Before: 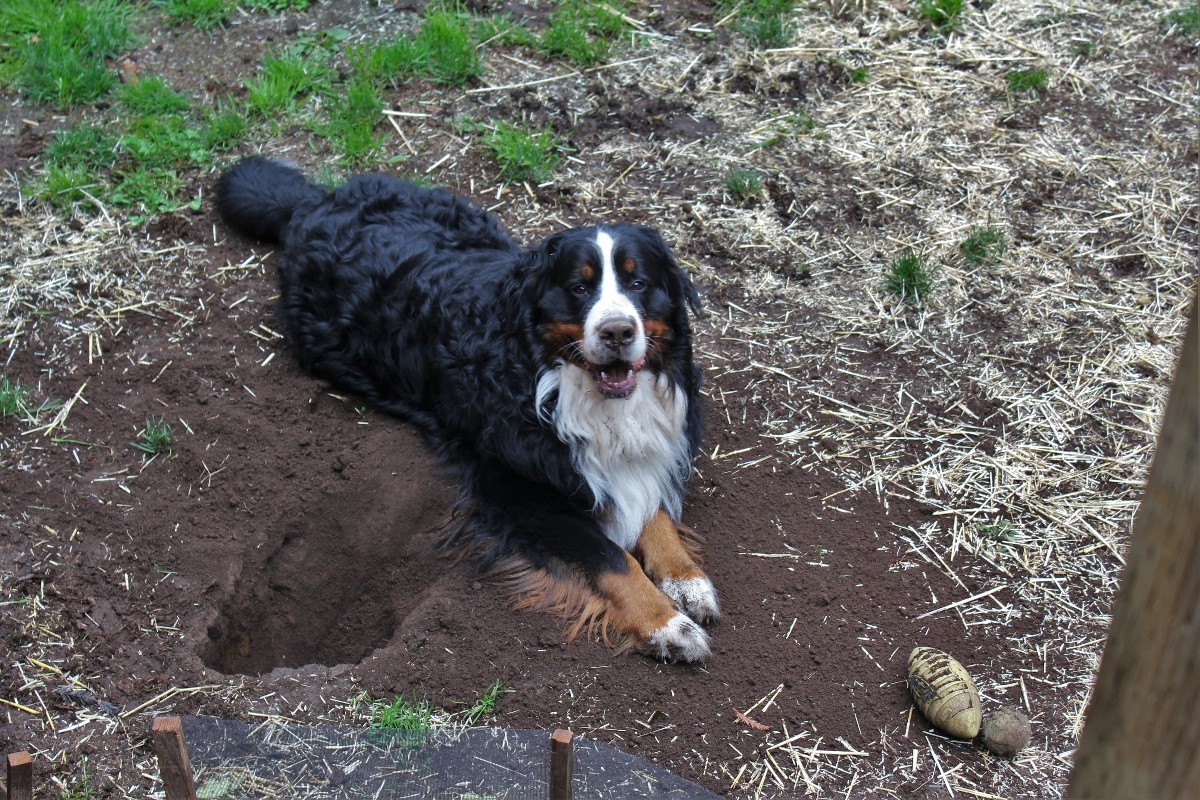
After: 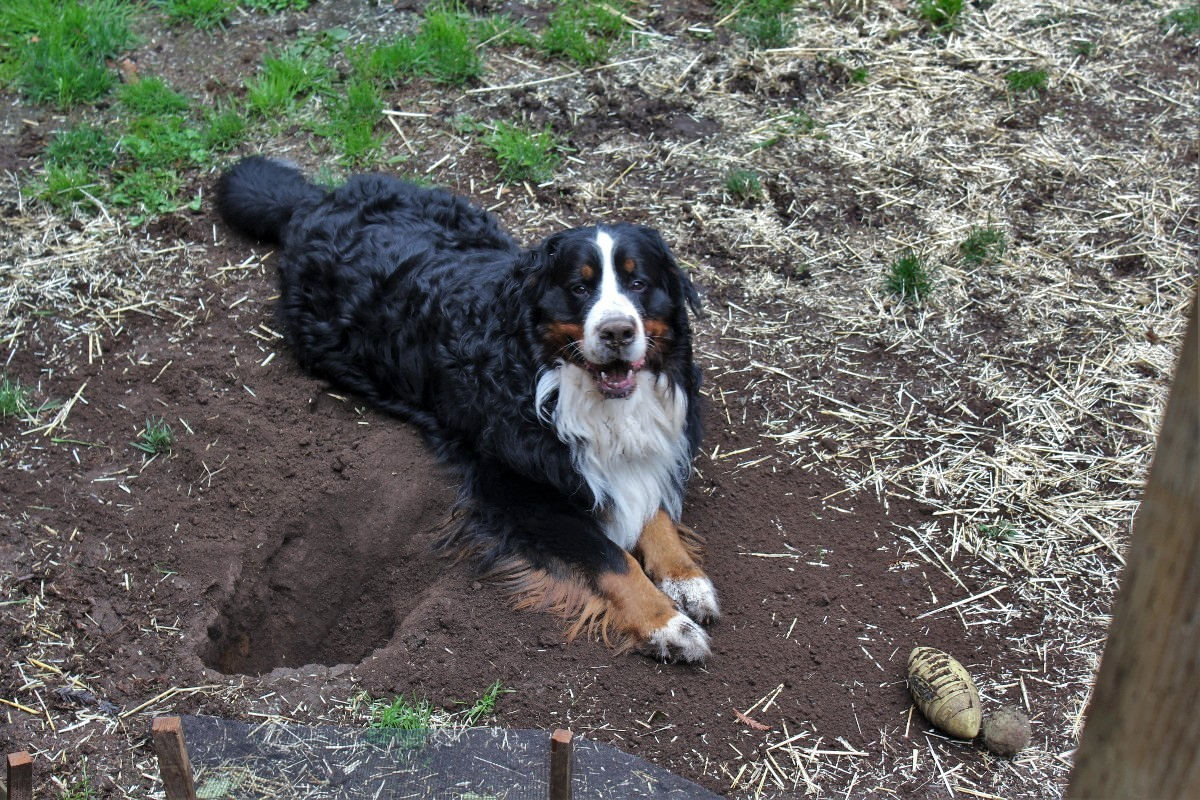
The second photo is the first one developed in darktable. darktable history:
color correction: highlights b* 0.036, saturation 0.988
local contrast: mode bilateral grid, contrast 100, coarseness 100, detail 108%, midtone range 0.2
shadows and highlights: radius 118.25, shadows 41.63, highlights -62.1, soften with gaussian
